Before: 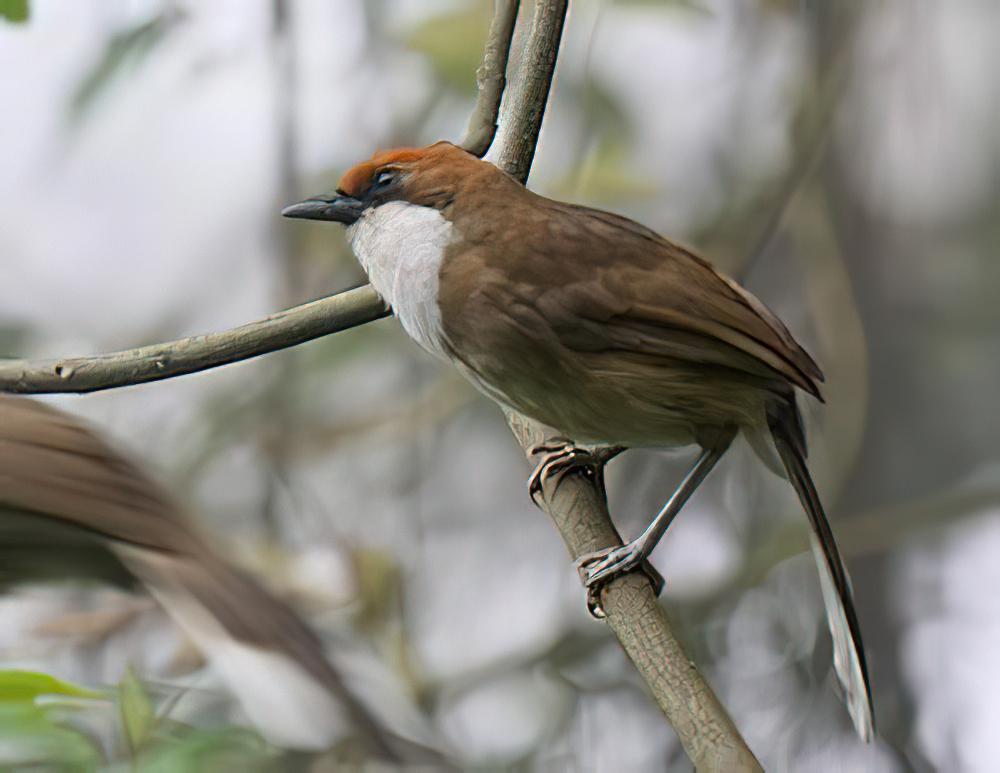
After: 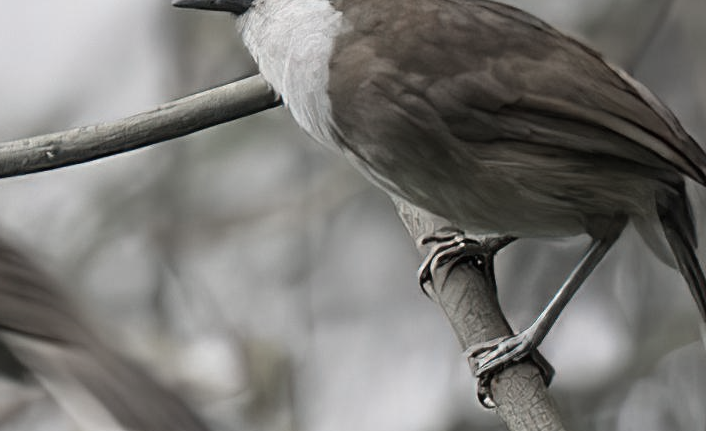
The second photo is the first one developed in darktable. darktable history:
color zones: curves: ch1 [(0.238, 0.163) (0.476, 0.2) (0.733, 0.322) (0.848, 0.134)]
crop: left 11.073%, top 27.207%, right 18.232%, bottom 16.993%
